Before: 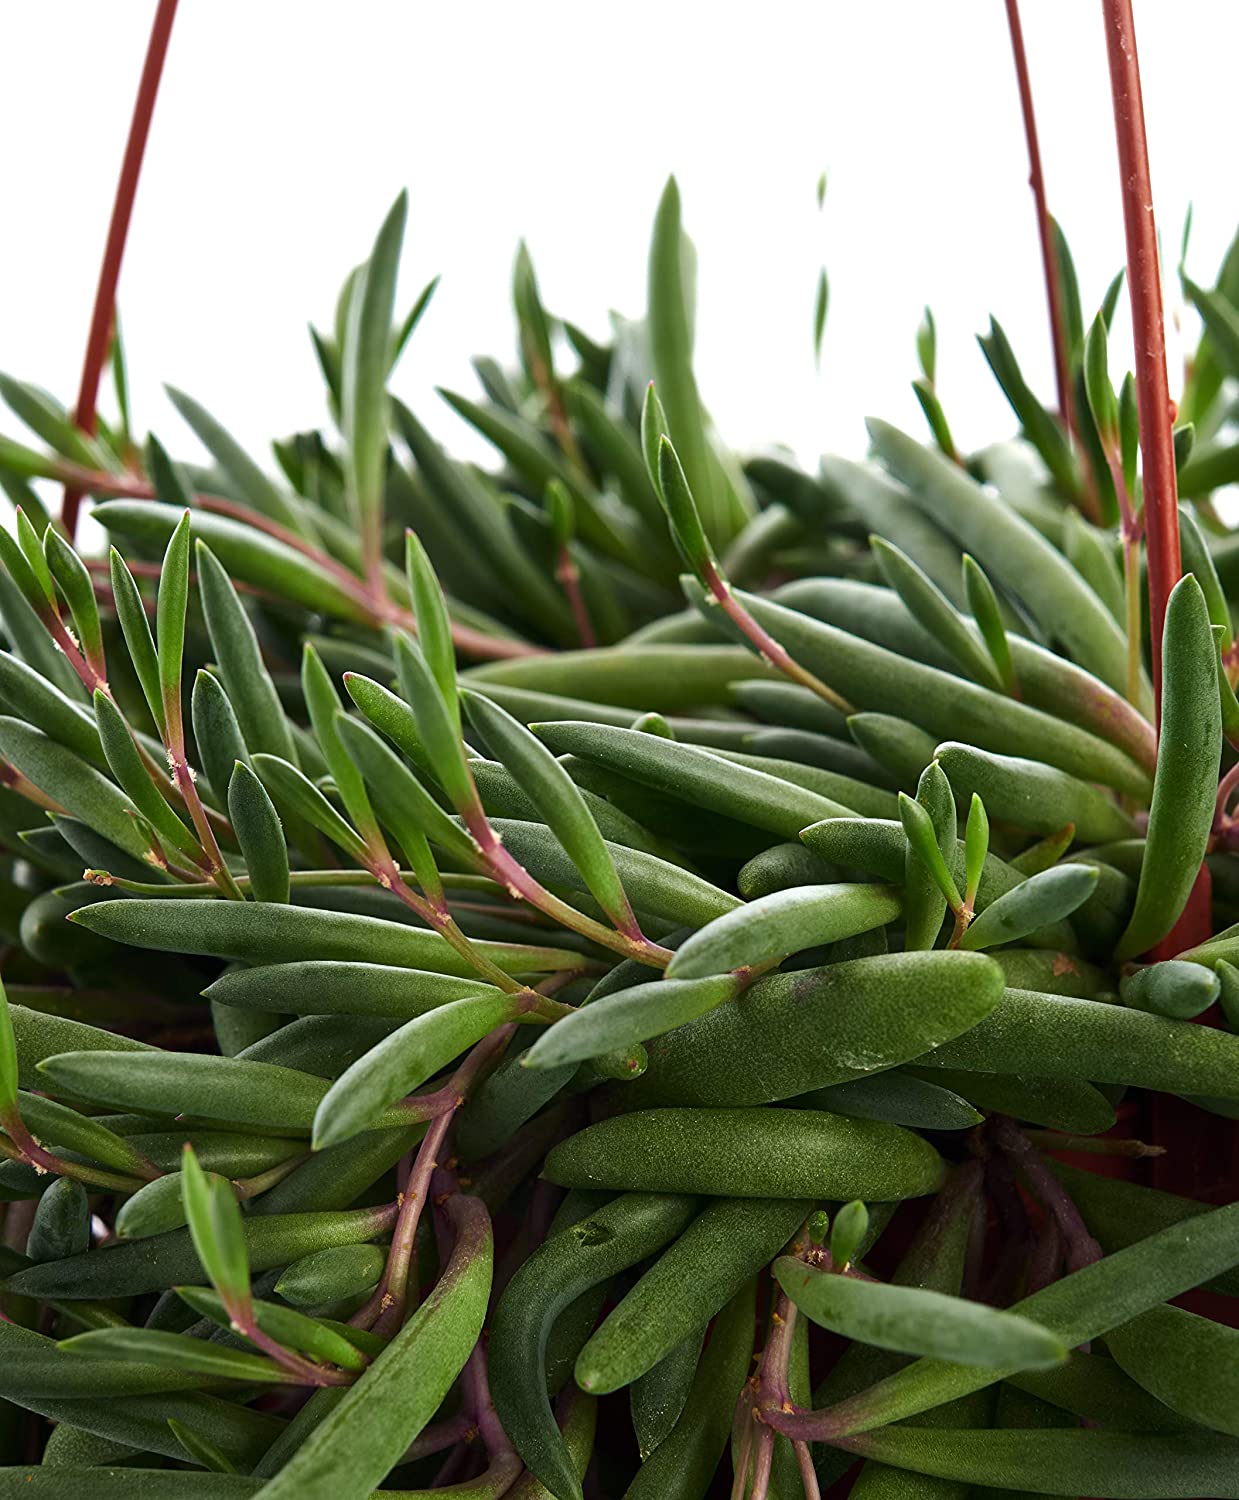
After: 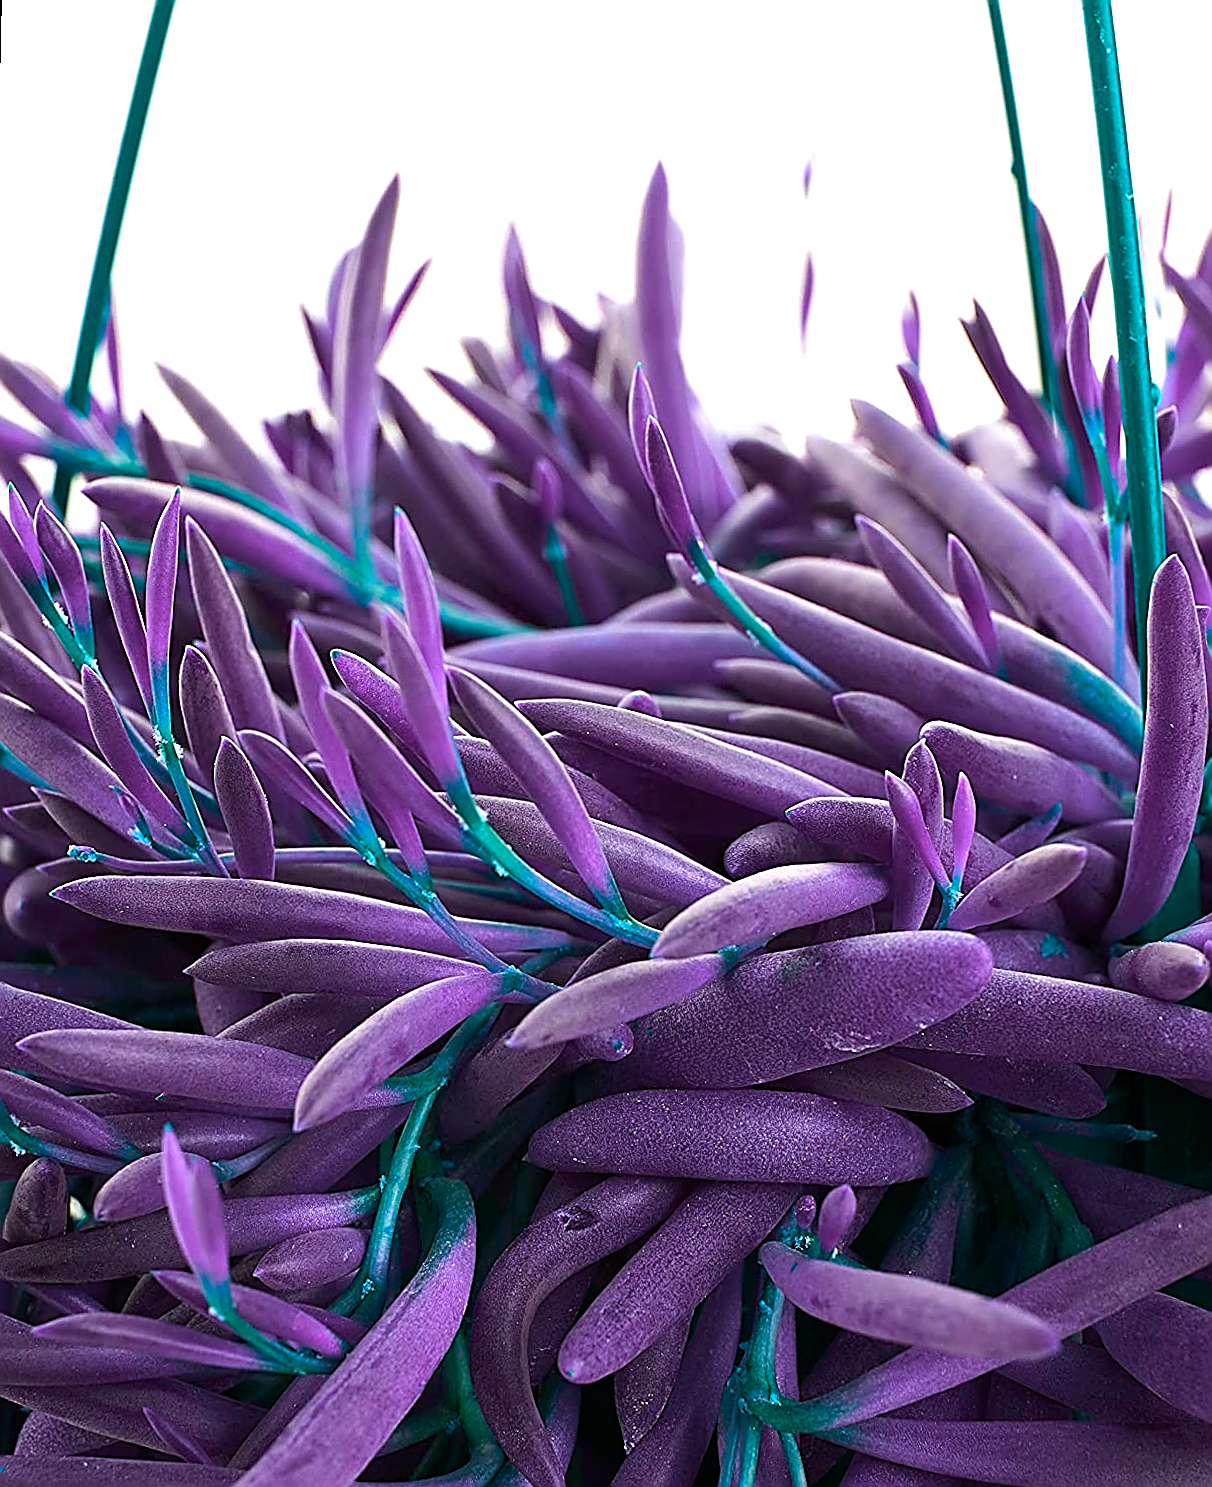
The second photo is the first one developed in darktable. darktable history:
rotate and perspective: rotation 0.226°, lens shift (vertical) -0.042, crop left 0.023, crop right 0.982, crop top 0.006, crop bottom 0.994
color balance rgb: hue shift 180°, global vibrance 50%, contrast 0.32%
sharpen: radius 1.685, amount 1.294
